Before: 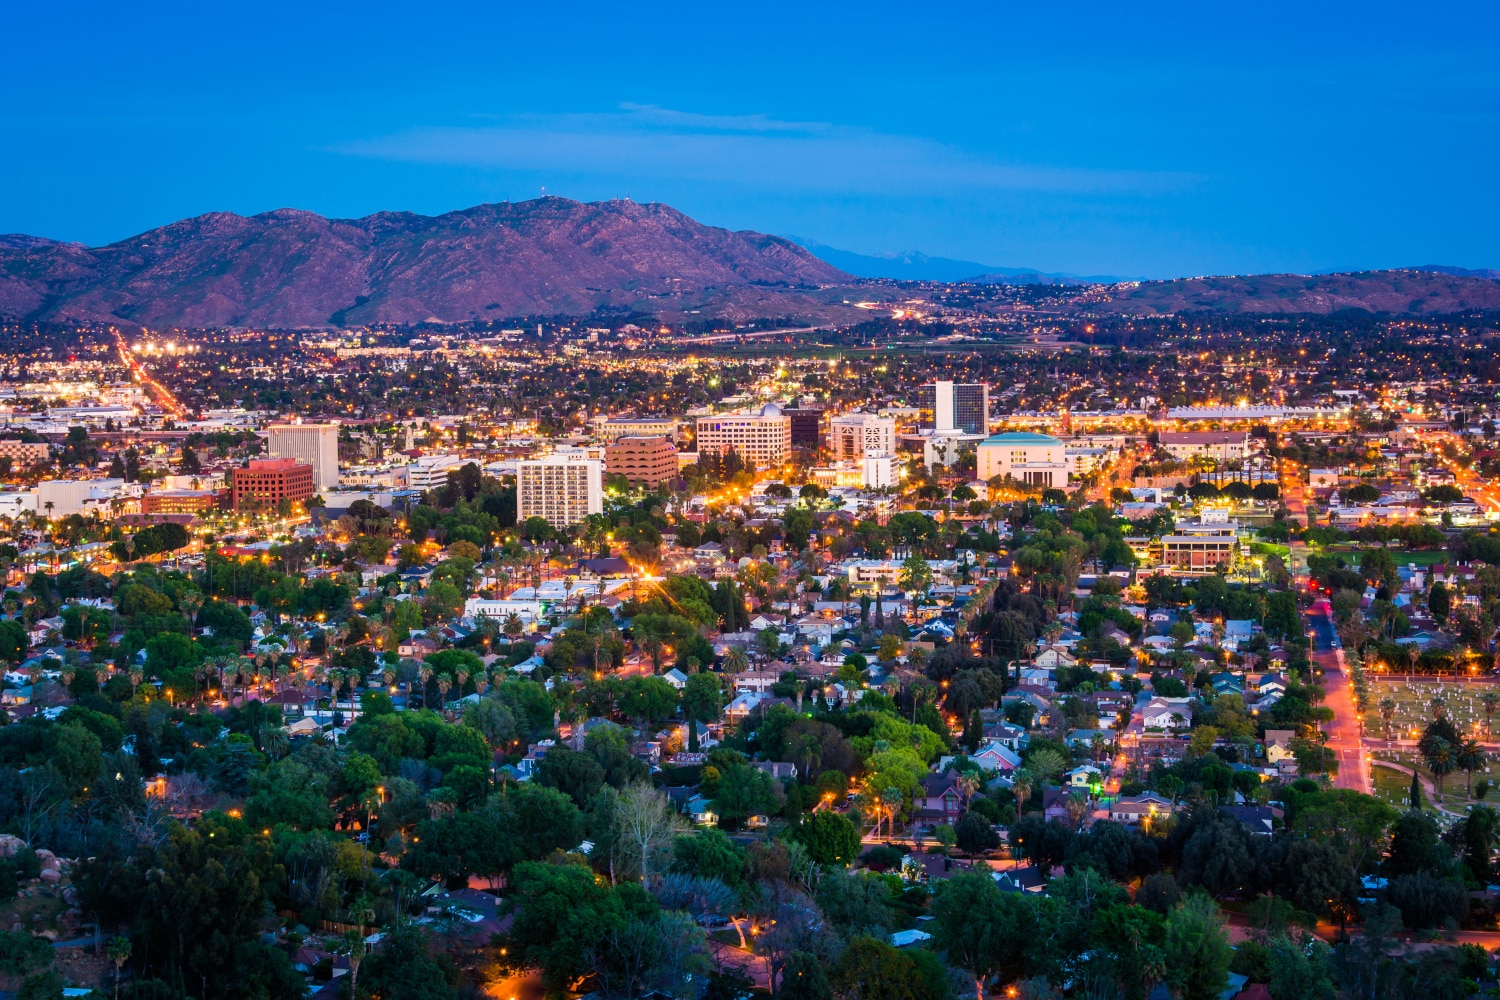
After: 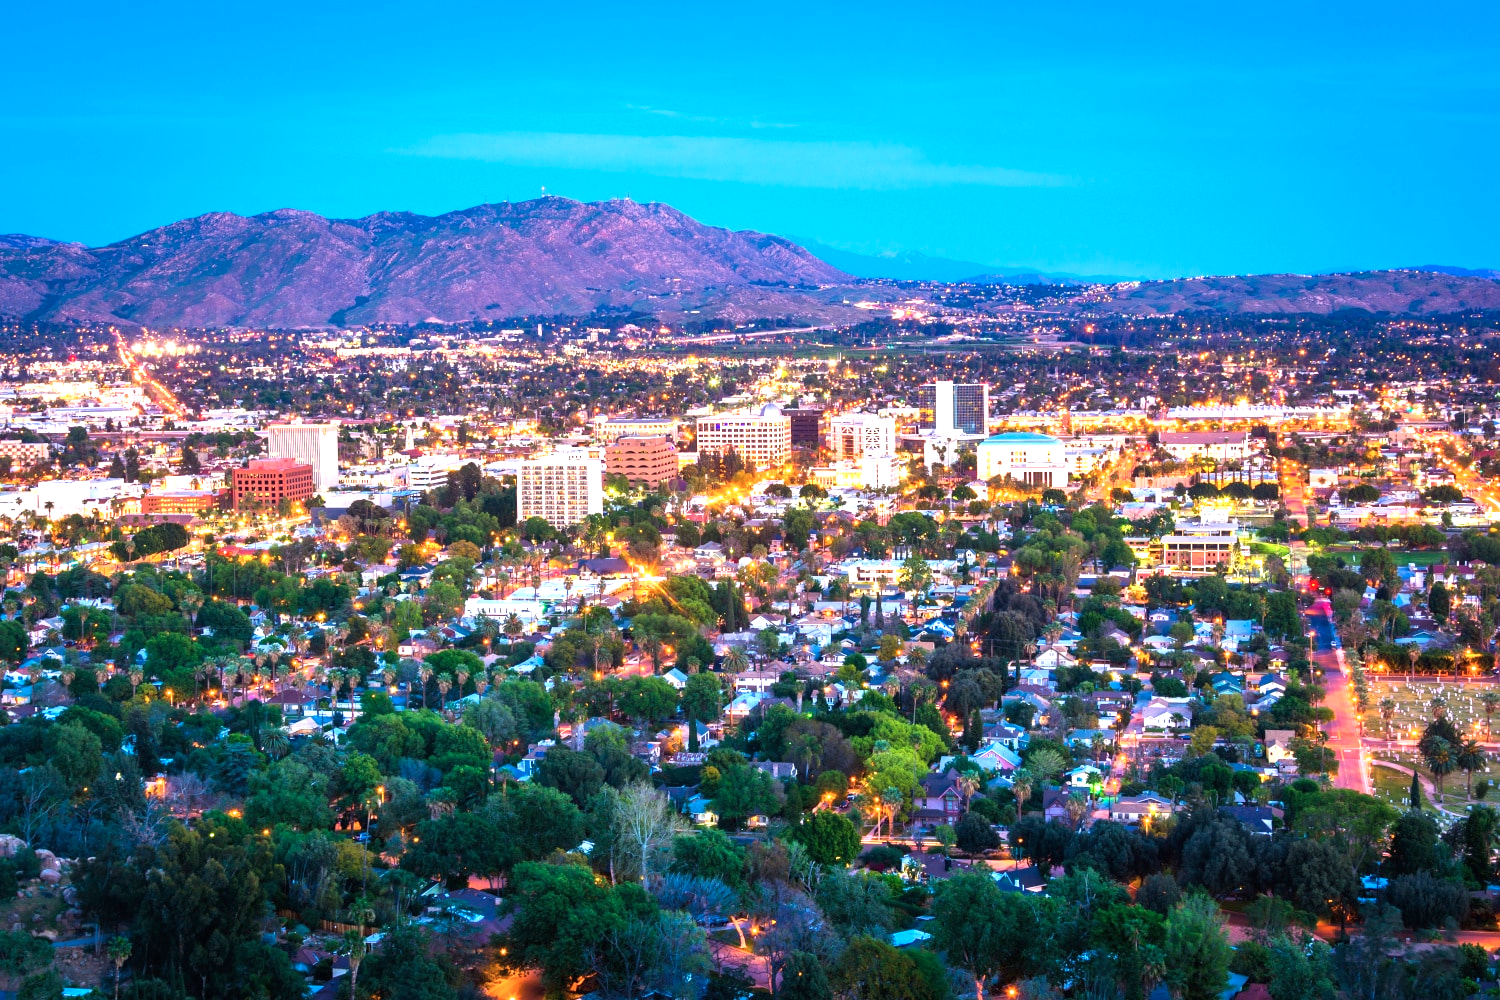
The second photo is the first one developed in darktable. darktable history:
exposure: black level correction 0, exposure 1.101 EV, compensate highlight preservation false
color correction: highlights a* -0.735, highlights b* -8.62
